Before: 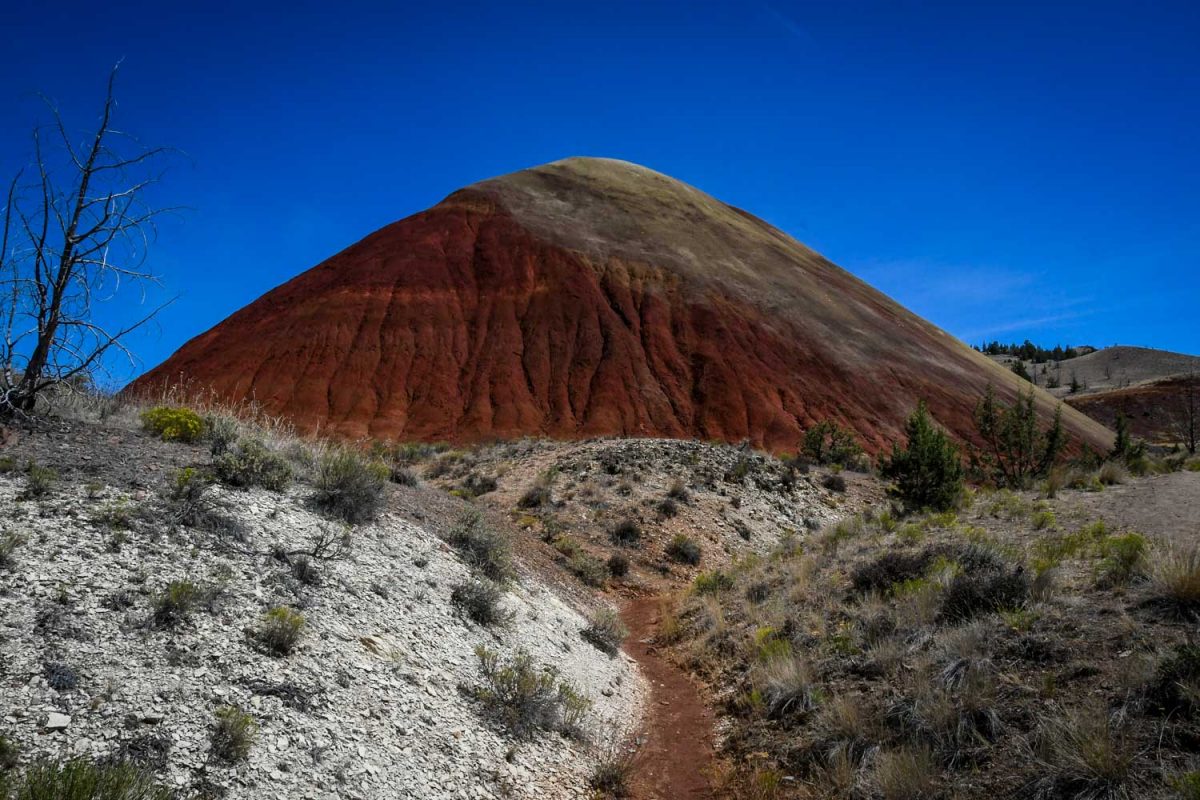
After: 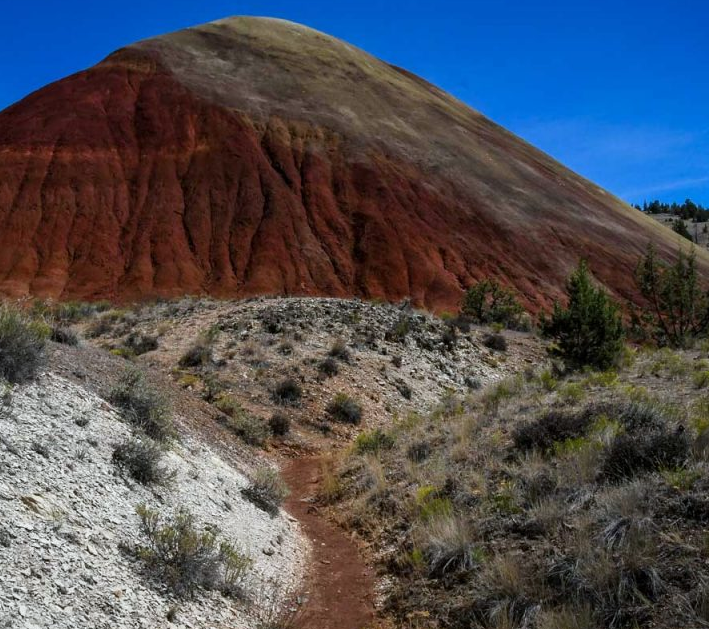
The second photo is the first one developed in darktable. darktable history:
crop and rotate: left 28.256%, top 17.734%, right 12.656%, bottom 3.573%
white balance: red 0.988, blue 1.017
